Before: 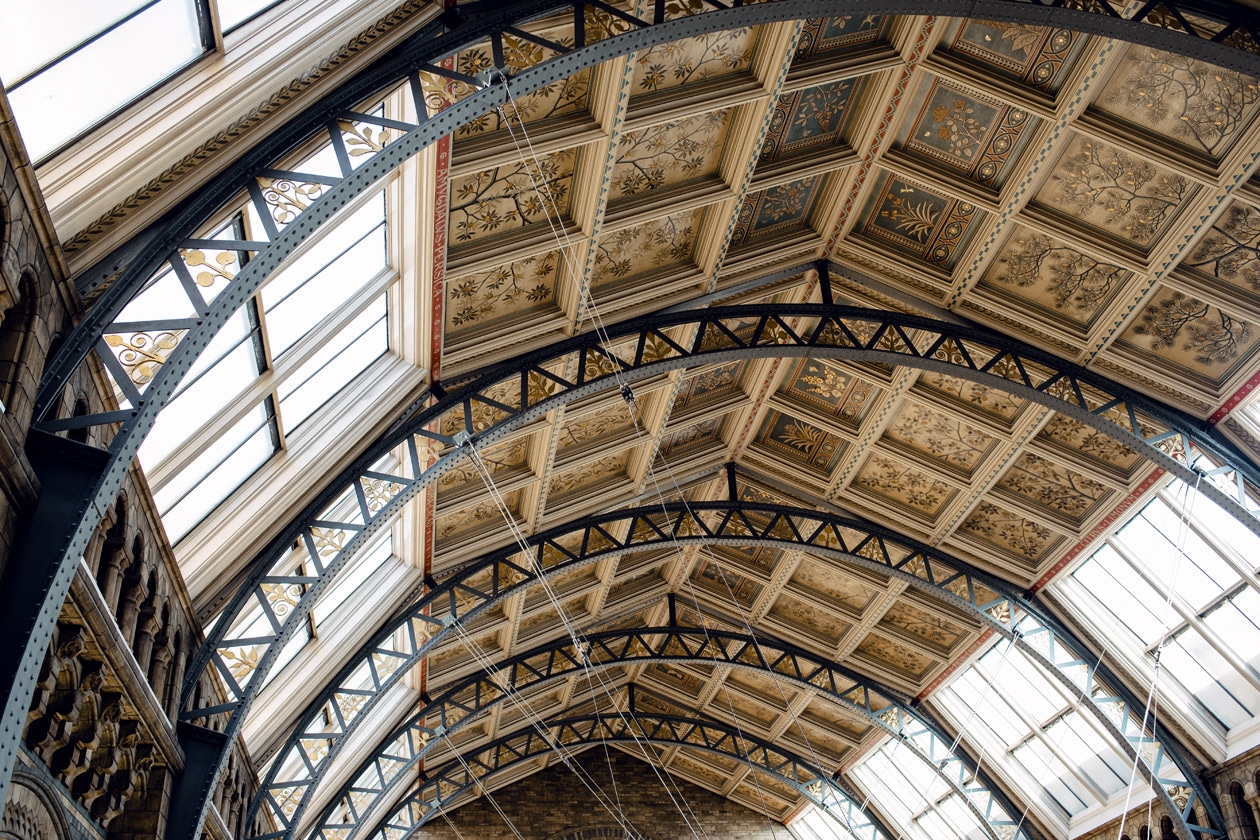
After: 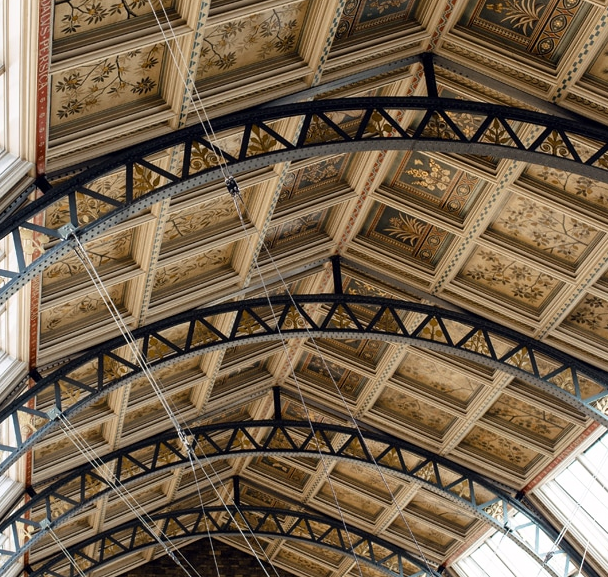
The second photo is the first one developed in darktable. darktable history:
crop: left 31.379%, top 24.658%, right 20.326%, bottom 6.628%
shadows and highlights: shadows 0, highlights 40
